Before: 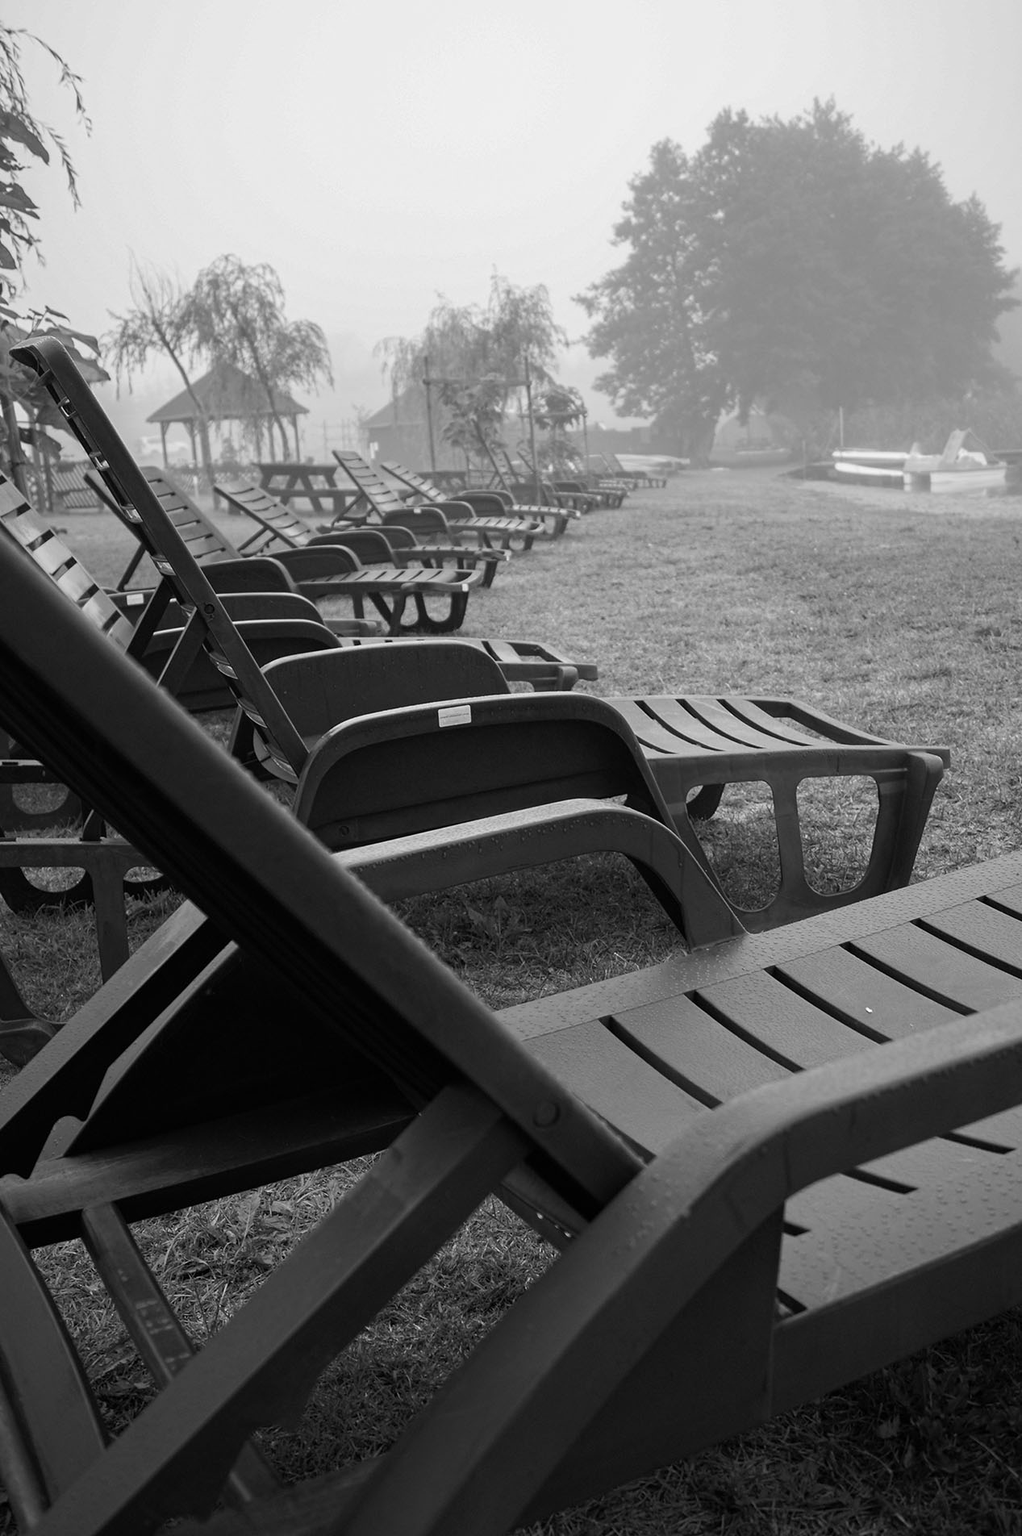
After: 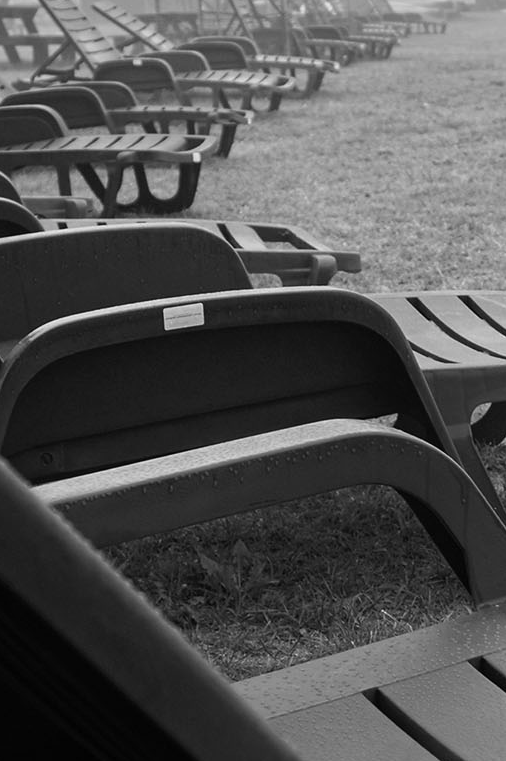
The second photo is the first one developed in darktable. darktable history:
crop: left 30%, top 30%, right 30%, bottom 30%
local contrast: mode bilateral grid, contrast 100, coarseness 100, detail 91%, midtone range 0.2
velvia: strength 6%
